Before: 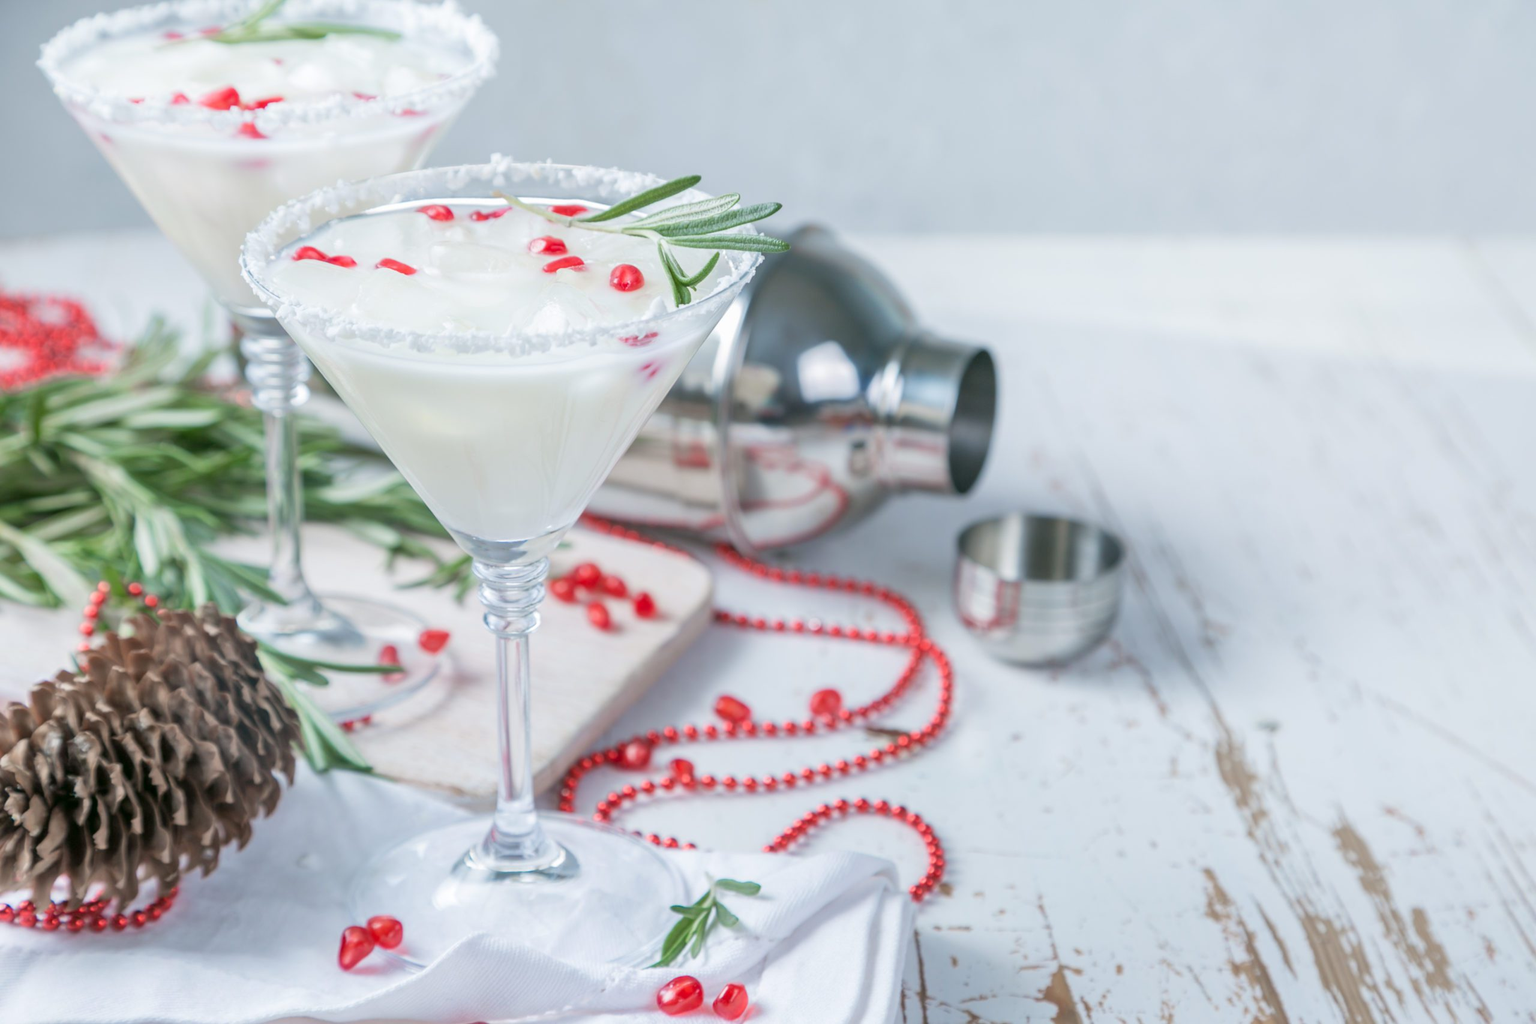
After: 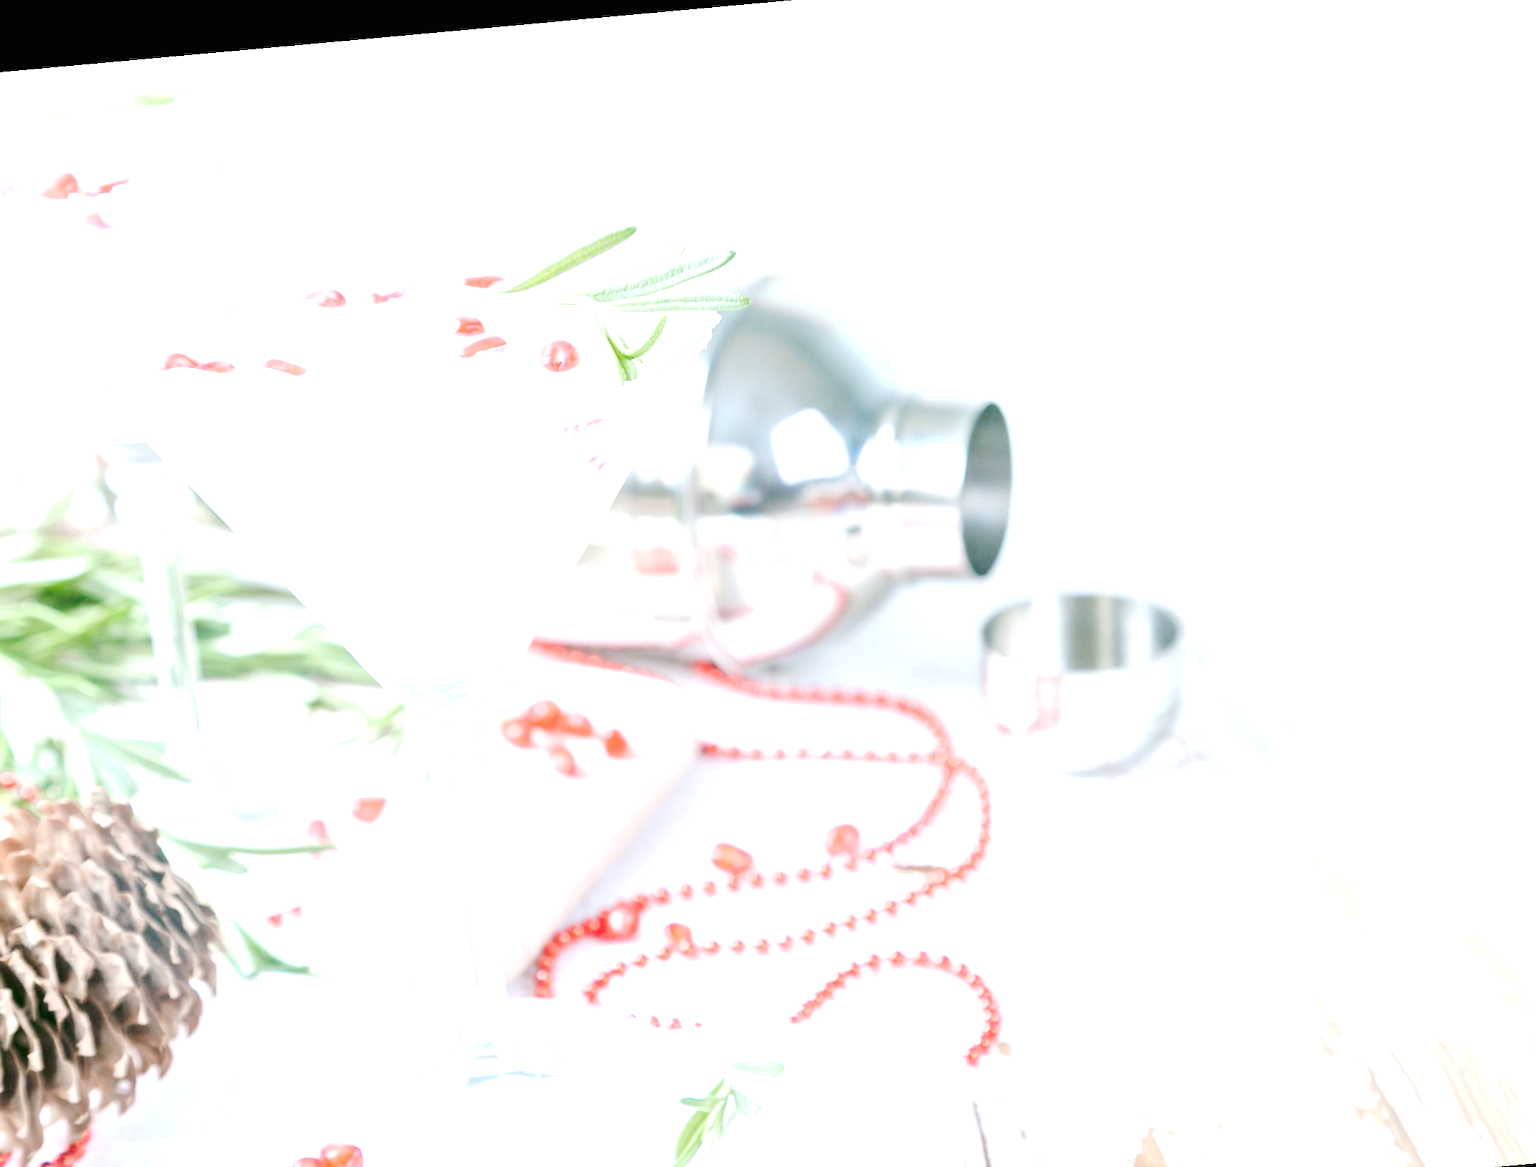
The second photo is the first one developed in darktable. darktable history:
rotate and perspective: rotation -5.2°, automatic cropping off
crop: left 11.225%, top 5.381%, right 9.565%, bottom 10.314%
exposure: black level correction 0, exposure 1.75 EV, compensate exposure bias true, compensate highlight preservation false
white balance: emerald 1
tone curve: curves: ch0 [(0, 0) (0.003, 0.003) (0.011, 0.014) (0.025, 0.033) (0.044, 0.06) (0.069, 0.096) (0.1, 0.132) (0.136, 0.174) (0.177, 0.226) (0.224, 0.282) (0.277, 0.352) (0.335, 0.435) (0.399, 0.524) (0.468, 0.615) (0.543, 0.695) (0.623, 0.771) (0.709, 0.835) (0.801, 0.894) (0.898, 0.944) (1, 1)], preserve colors none
